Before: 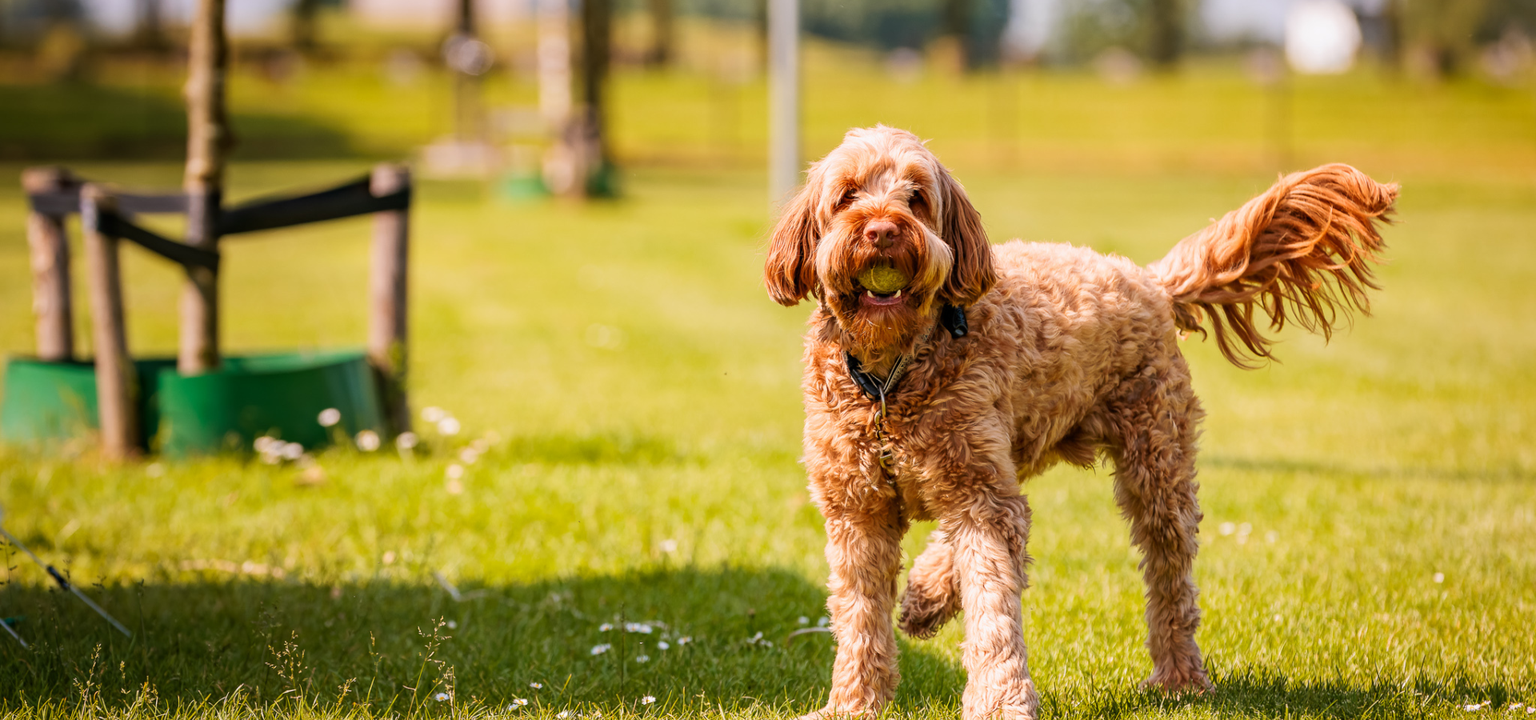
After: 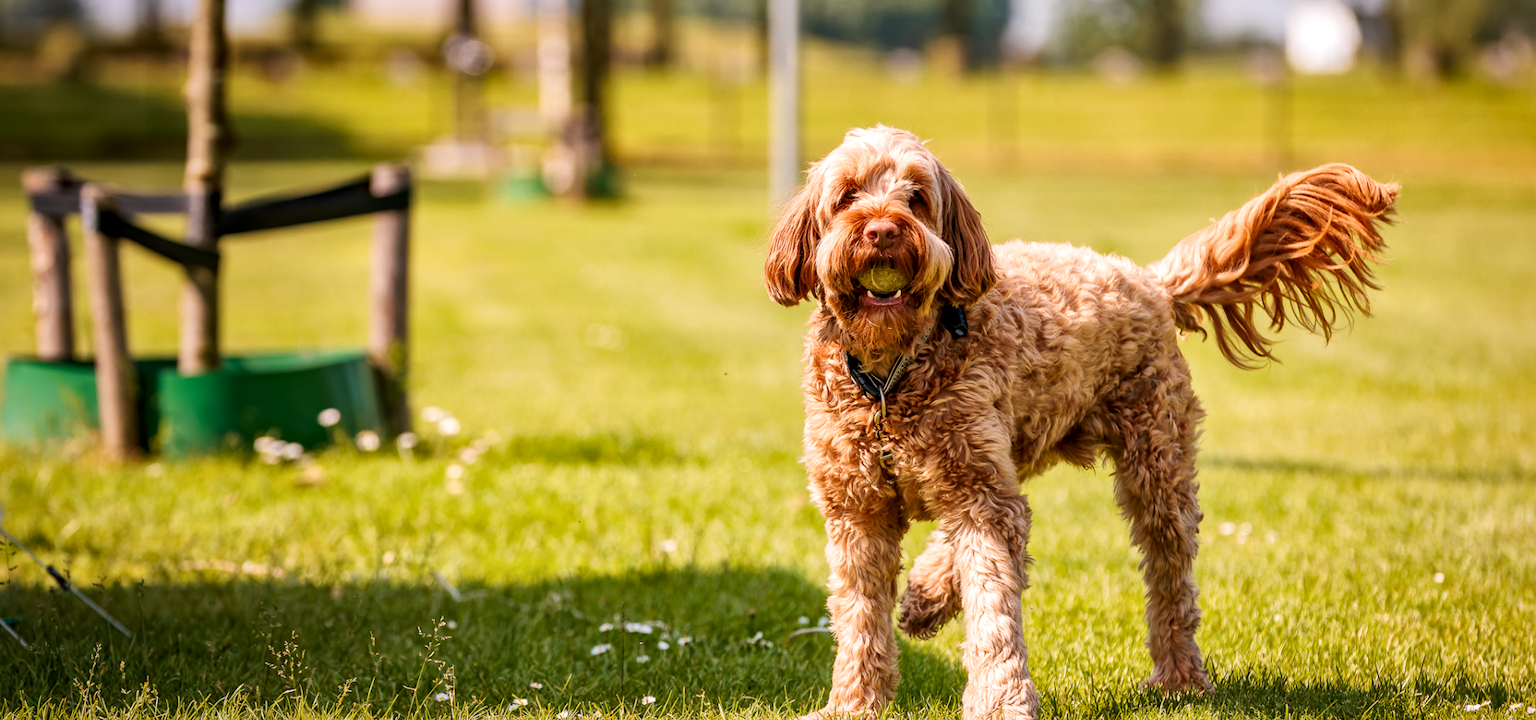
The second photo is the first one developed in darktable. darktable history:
local contrast: mode bilateral grid, contrast 19, coarseness 50, detail 158%, midtone range 0.2
